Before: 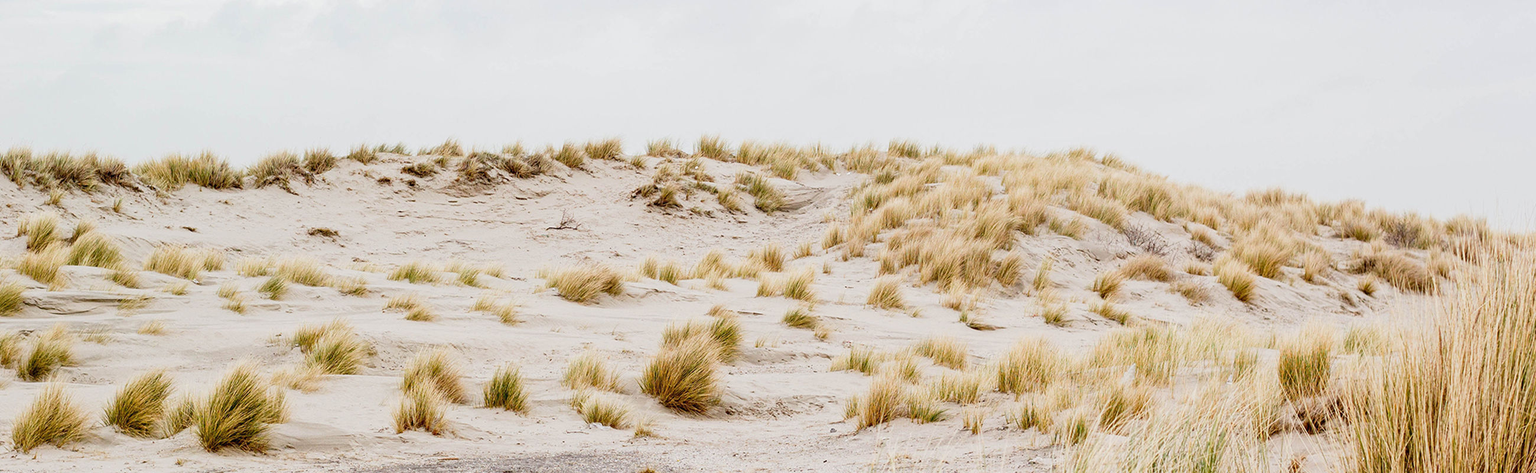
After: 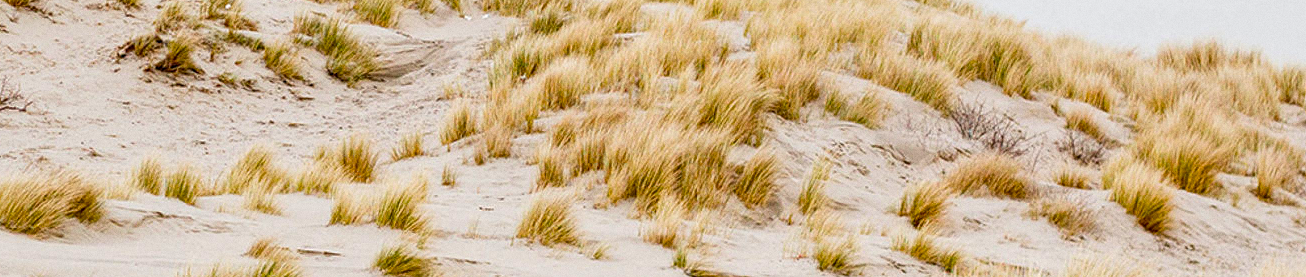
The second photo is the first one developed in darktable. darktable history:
color balance rgb: perceptual saturation grading › global saturation 25%, global vibrance 20%
local contrast: on, module defaults
white balance: emerald 1
fill light: on, module defaults
grain: coarseness 7.08 ISO, strength 21.67%, mid-tones bias 59.58%
crop: left 36.607%, top 34.735%, right 13.146%, bottom 30.611%
